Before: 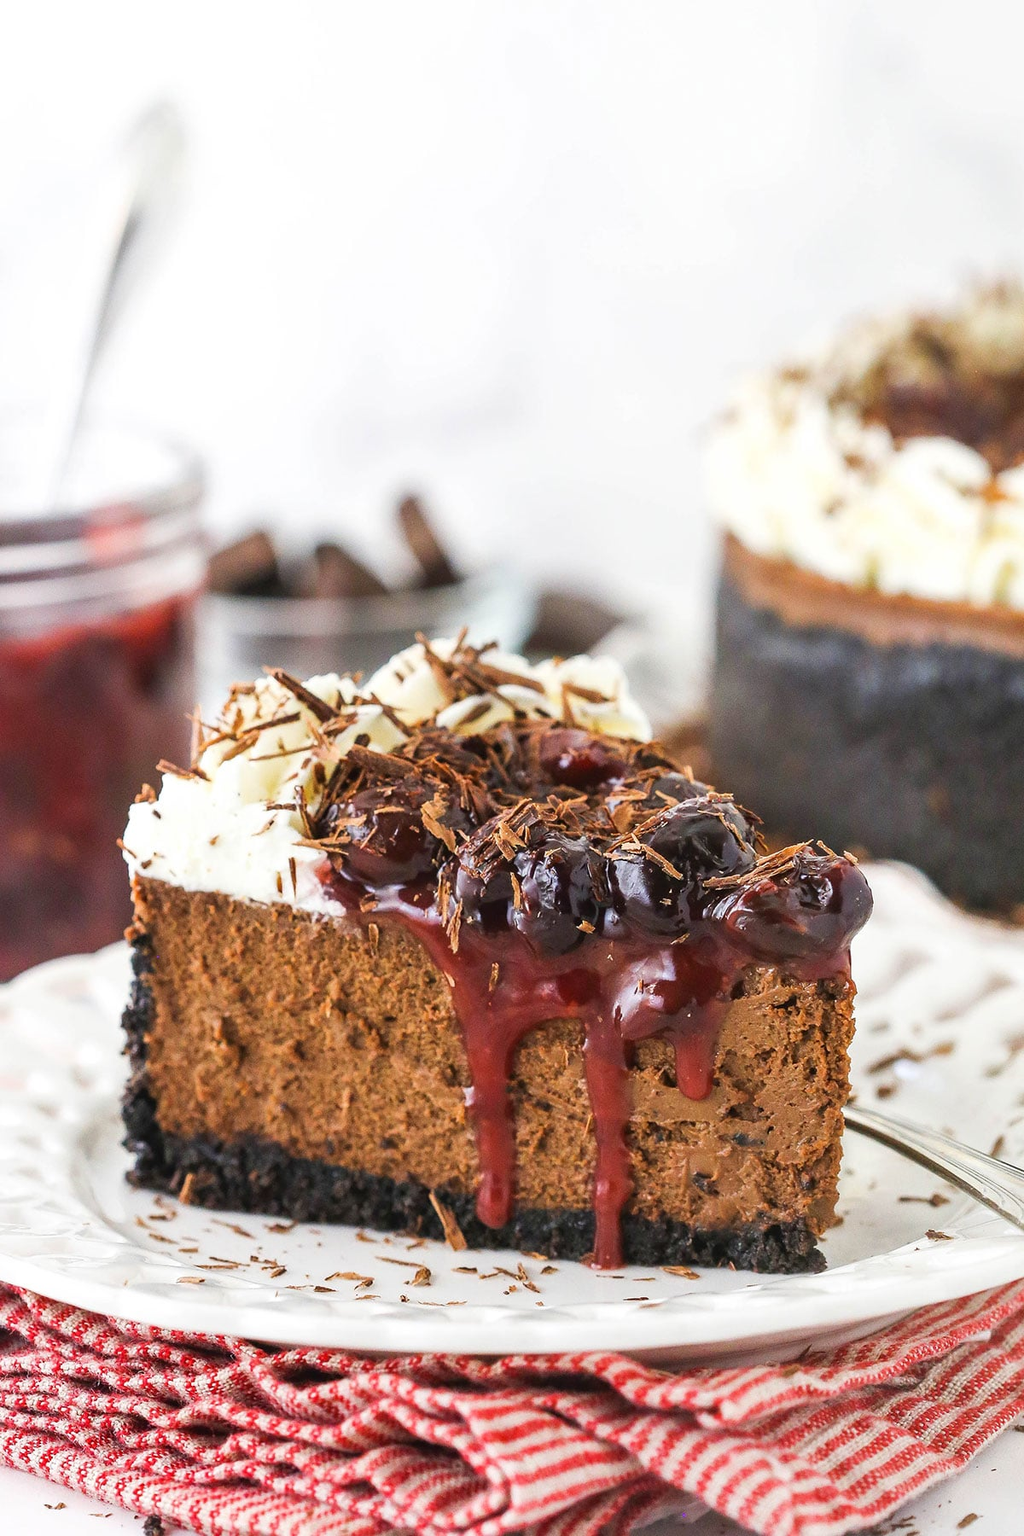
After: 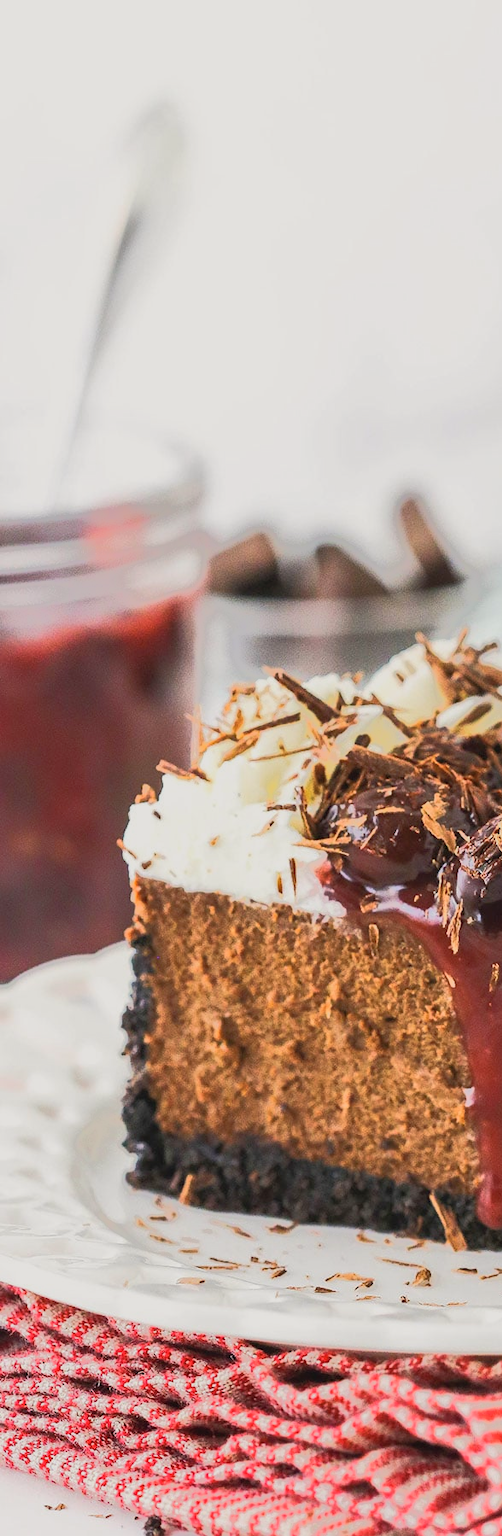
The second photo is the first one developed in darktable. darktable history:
contrast brightness saturation: contrast 0.05, brightness 0.06, saturation 0.01
crop and rotate: left 0%, top 0%, right 50.845%
white balance: red 1.009, blue 0.985
tone equalizer: -7 EV -0.63 EV, -6 EV 1 EV, -5 EV -0.45 EV, -4 EV 0.43 EV, -3 EV 0.41 EV, -2 EV 0.15 EV, -1 EV -0.15 EV, +0 EV -0.39 EV, smoothing diameter 25%, edges refinement/feathering 10, preserve details guided filter
exposure: compensate highlight preservation false
